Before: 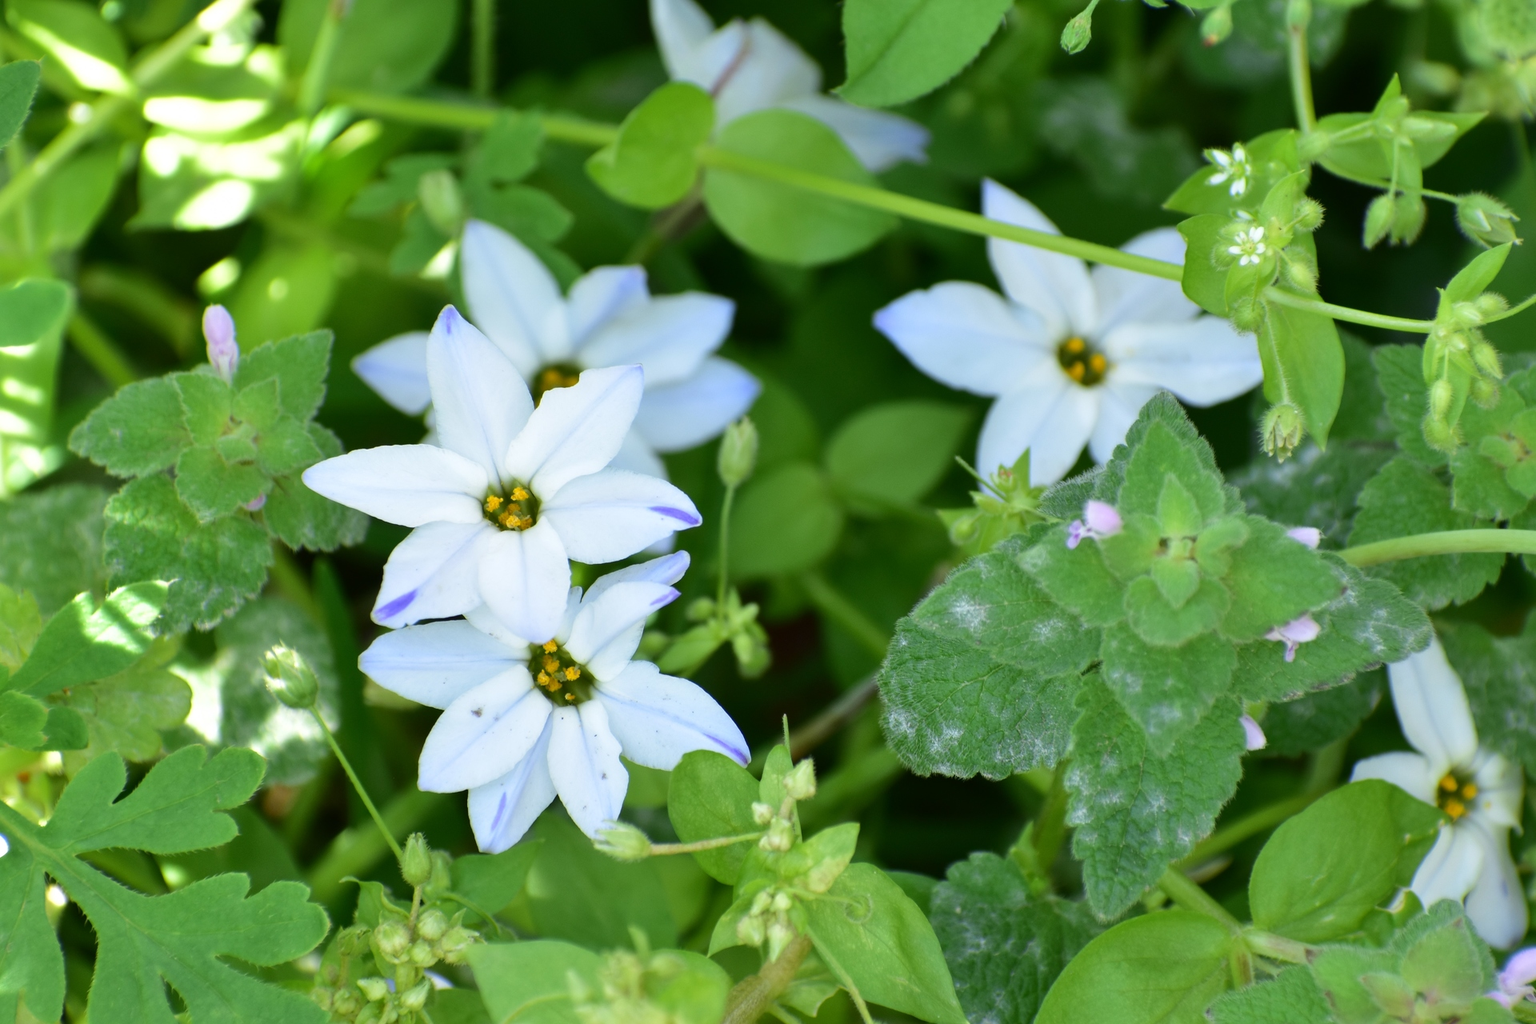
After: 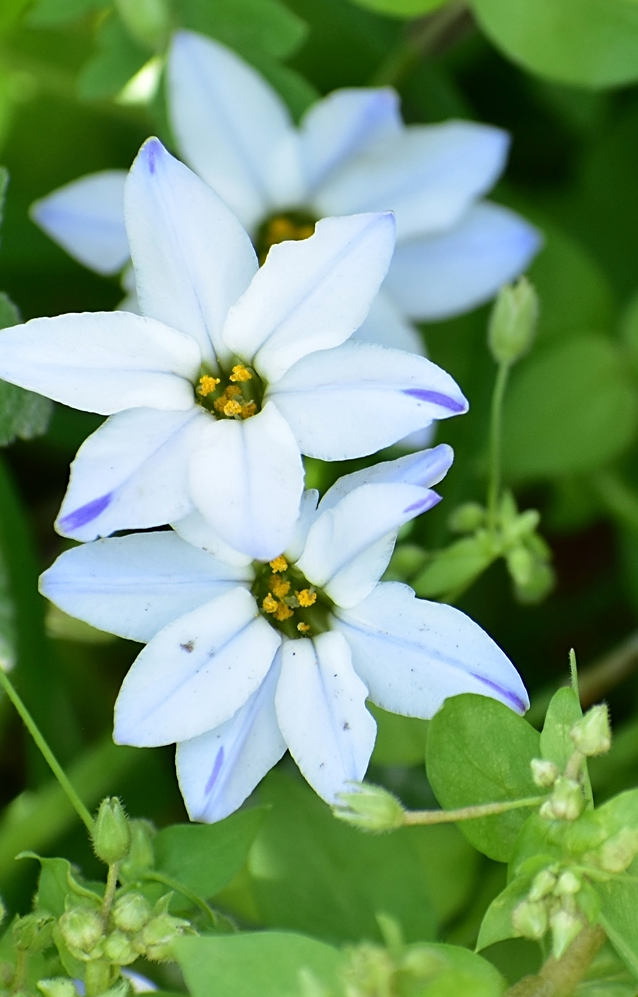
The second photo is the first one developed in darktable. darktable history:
sharpen: on, module defaults
base curve: curves: ch0 [(0, 0) (0.472, 0.455) (1, 1)], preserve colors none
exposure: compensate exposure bias true, compensate highlight preservation false
crop and rotate: left 21.323%, top 19.083%, right 45.404%, bottom 2.973%
